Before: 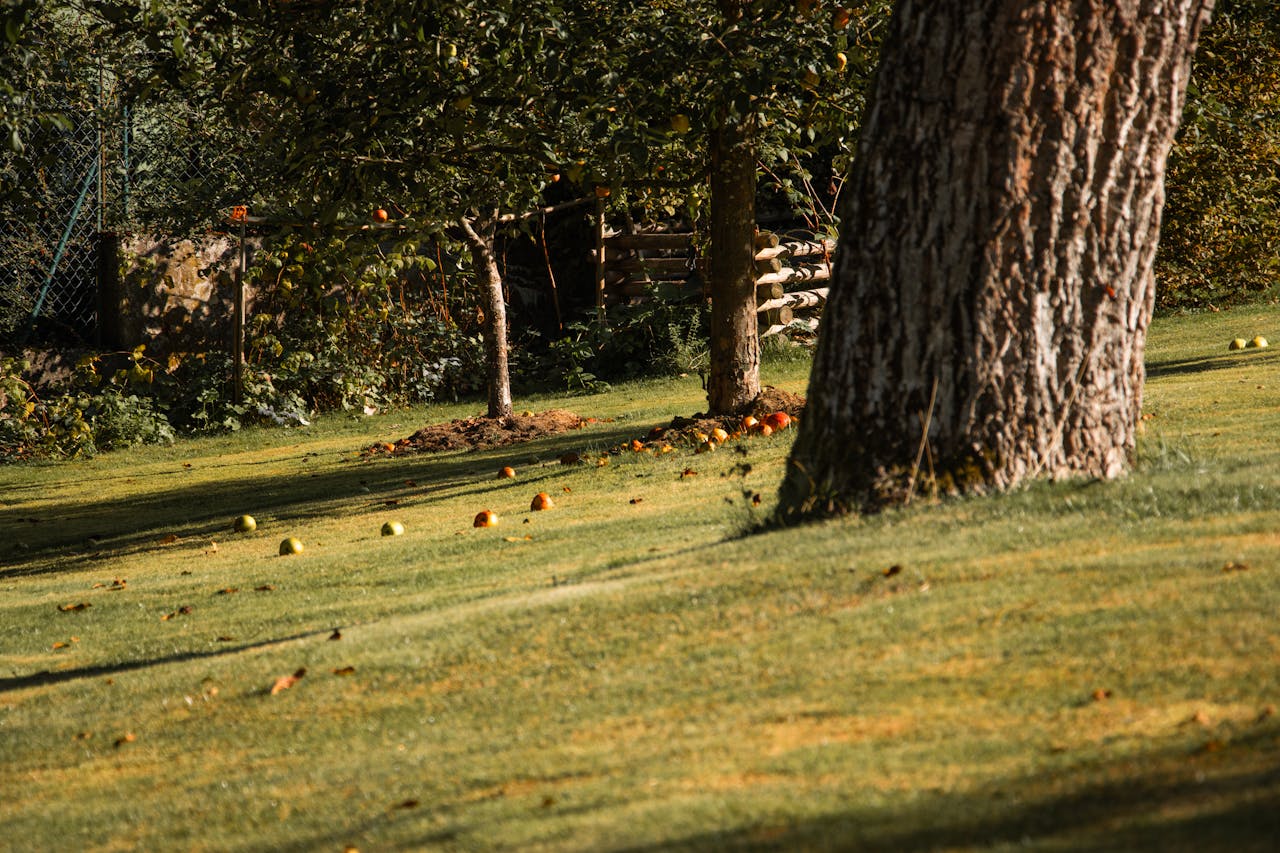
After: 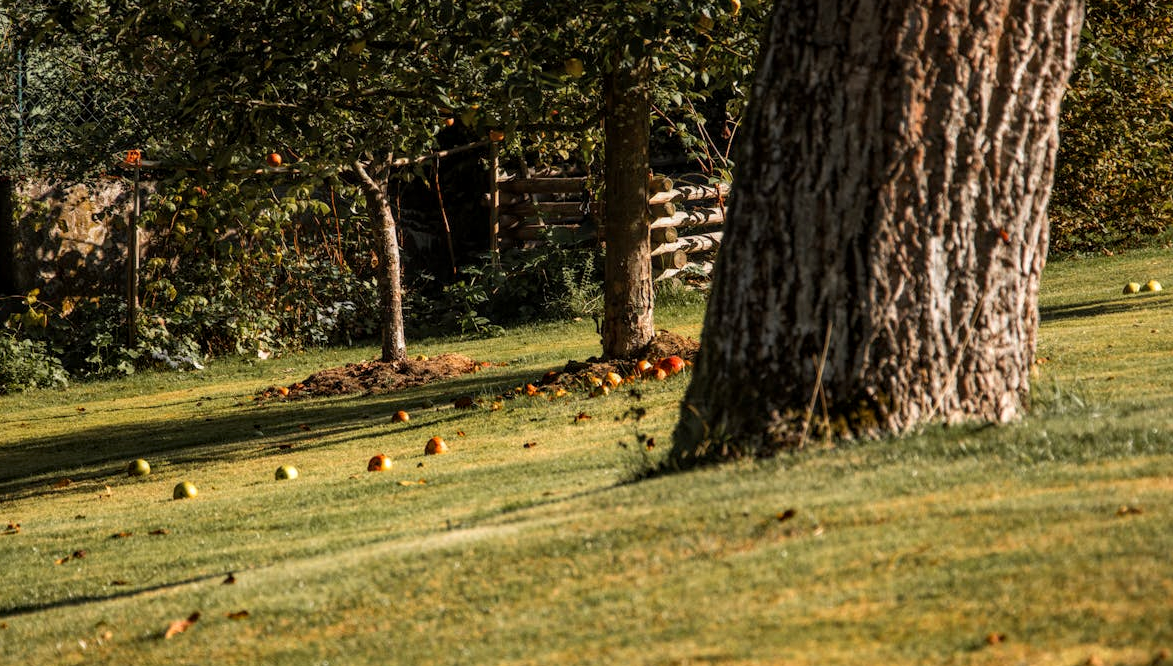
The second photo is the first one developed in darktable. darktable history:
local contrast: on, module defaults
crop: left 8.286%, top 6.603%, bottom 15.249%
